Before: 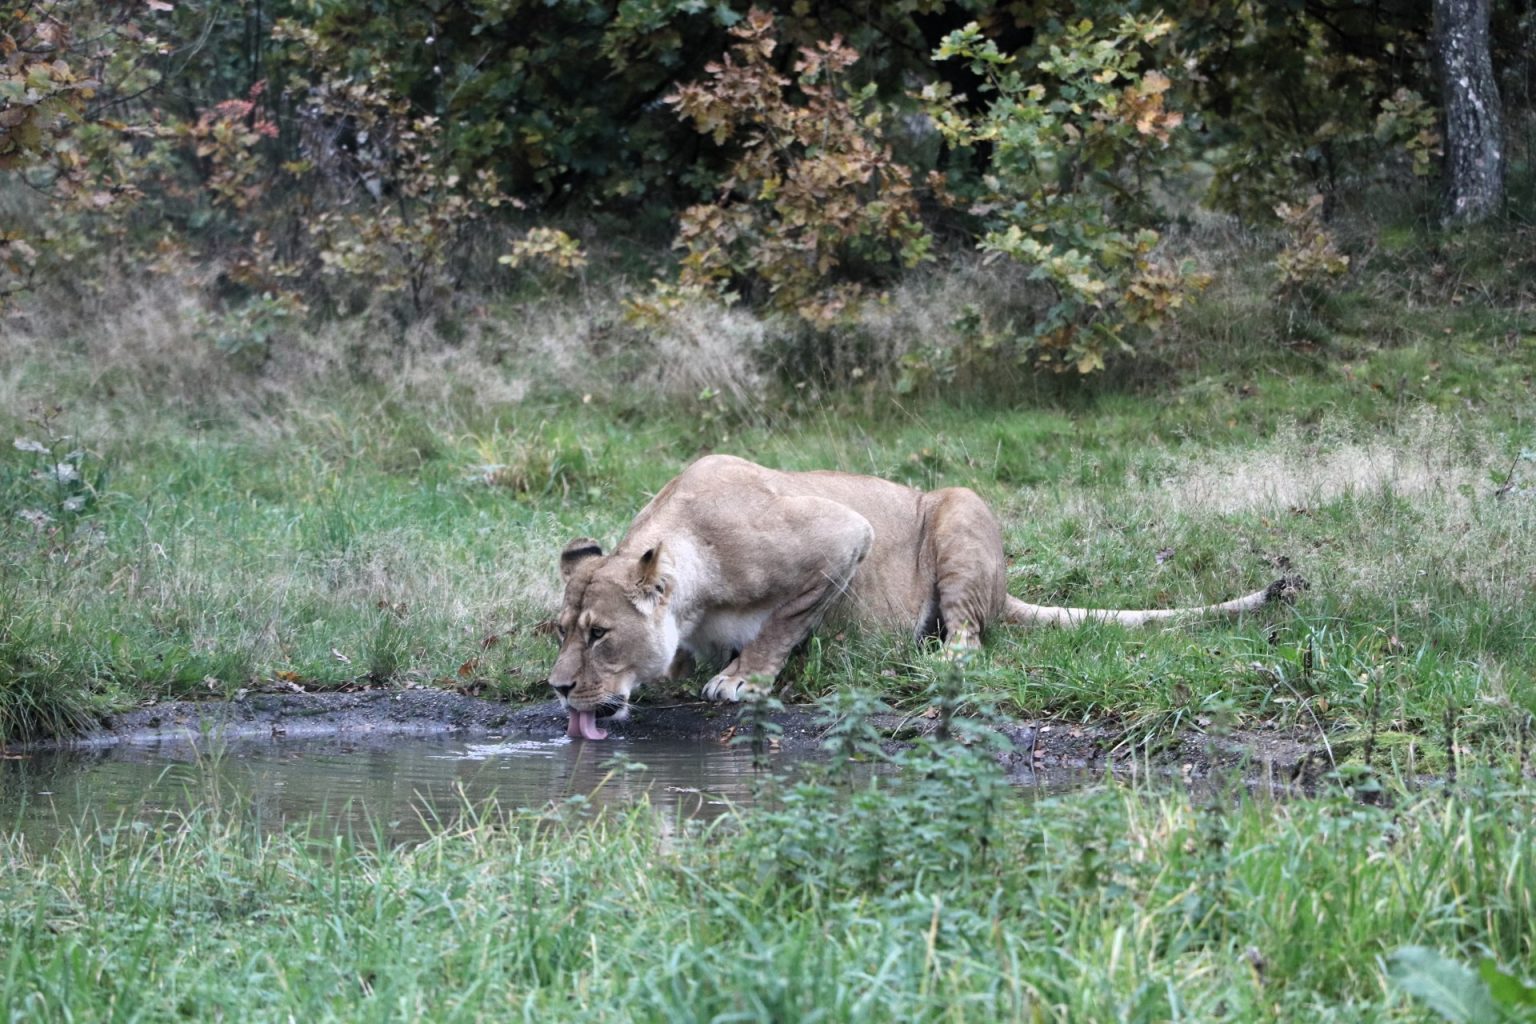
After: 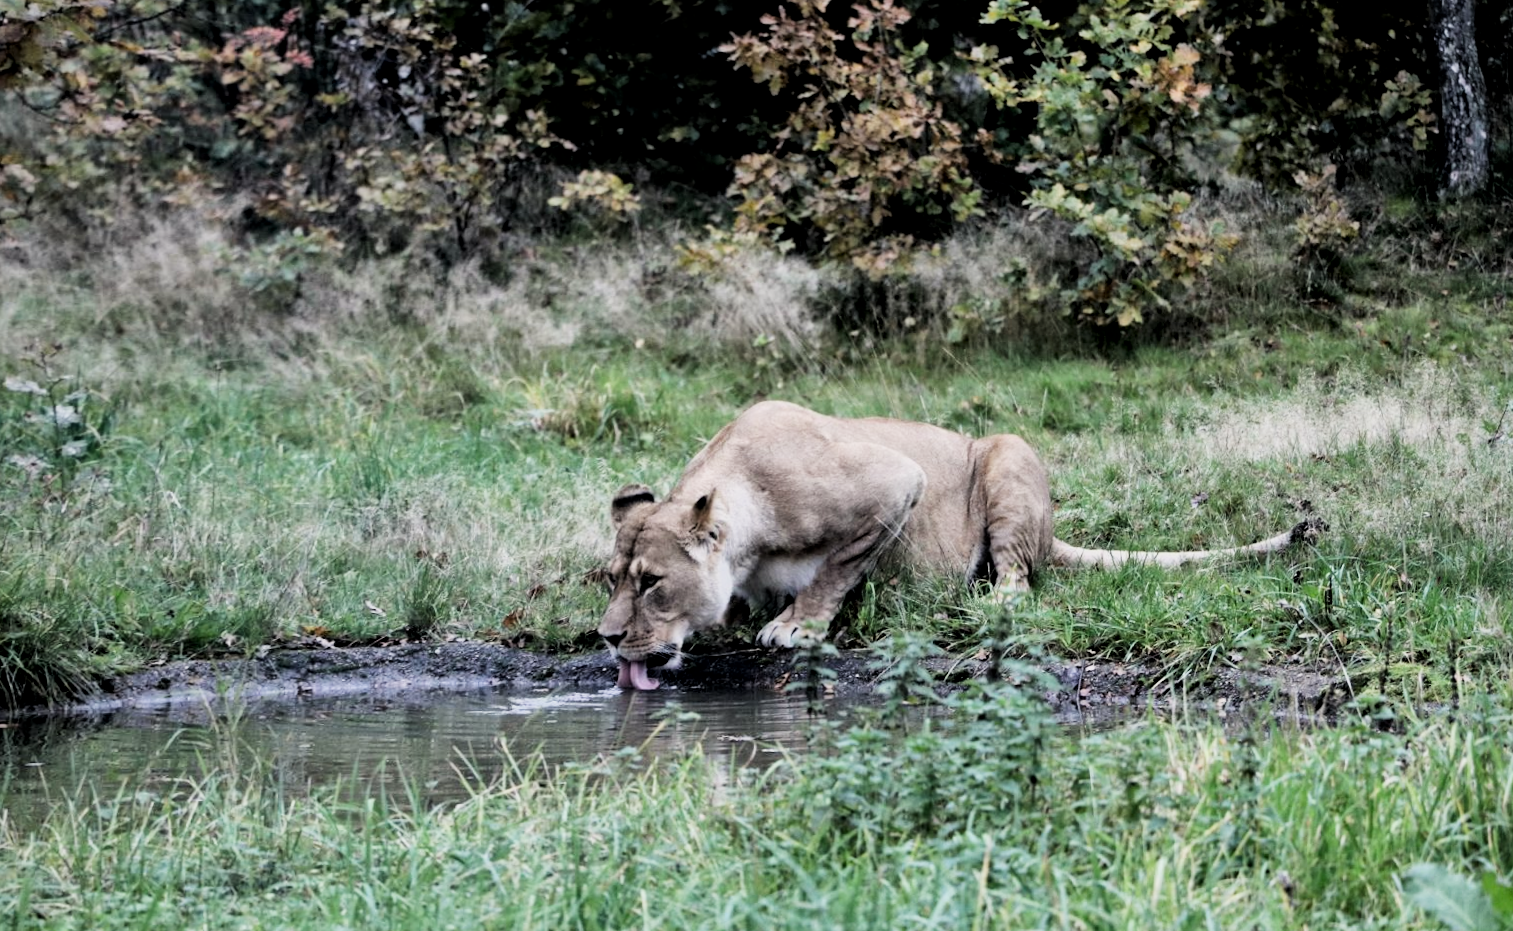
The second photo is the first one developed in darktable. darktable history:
rotate and perspective: rotation -0.013°, lens shift (vertical) -0.027, lens shift (horizontal) 0.178, crop left 0.016, crop right 0.989, crop top 0.082, crop bottom 0.918
exposure: black level correction 0.005, exposure 0.001 EV, compensate highlight preservation false
white balance: red 1.009, blue 0.985
filmic rgb: black relative exposure -5 EV, hardness 2.88, contrast 1.3, highlights saturation mix -30%
local contrast: mode bilateral grid, contrast 20, coarseness 50, detail 132%, midtone range 0.2
